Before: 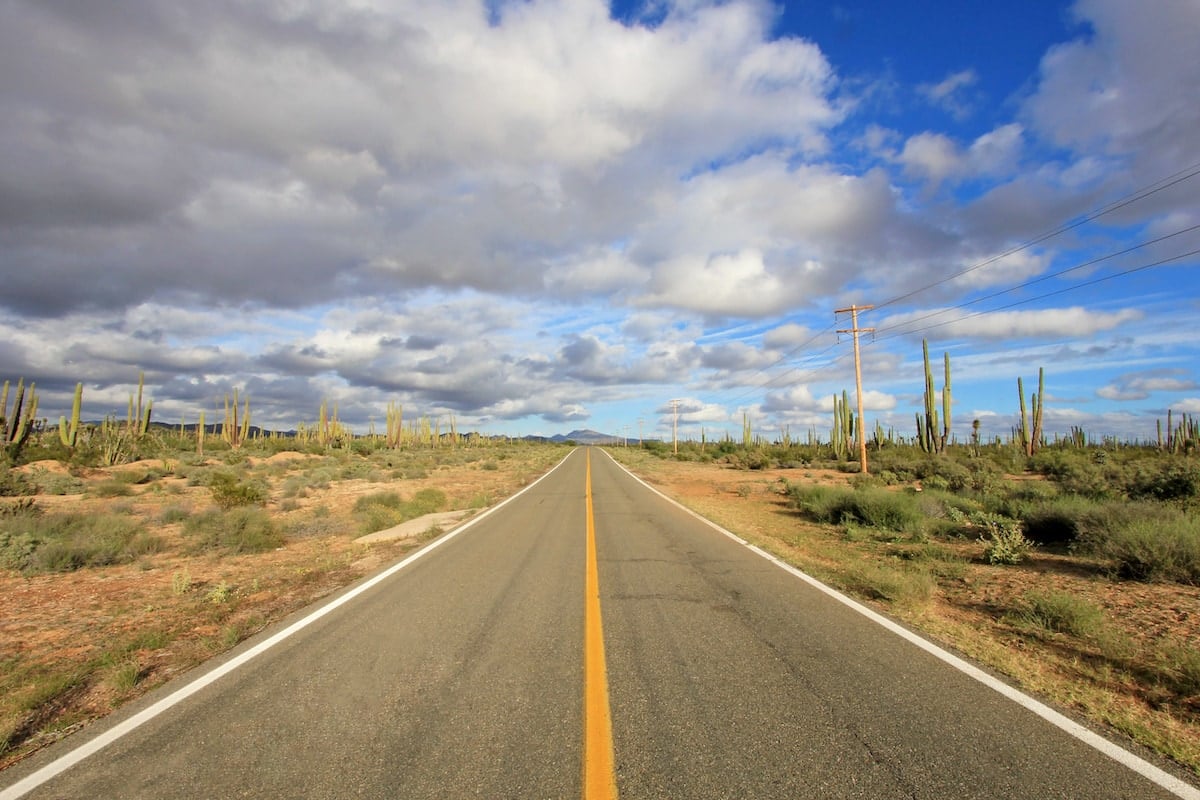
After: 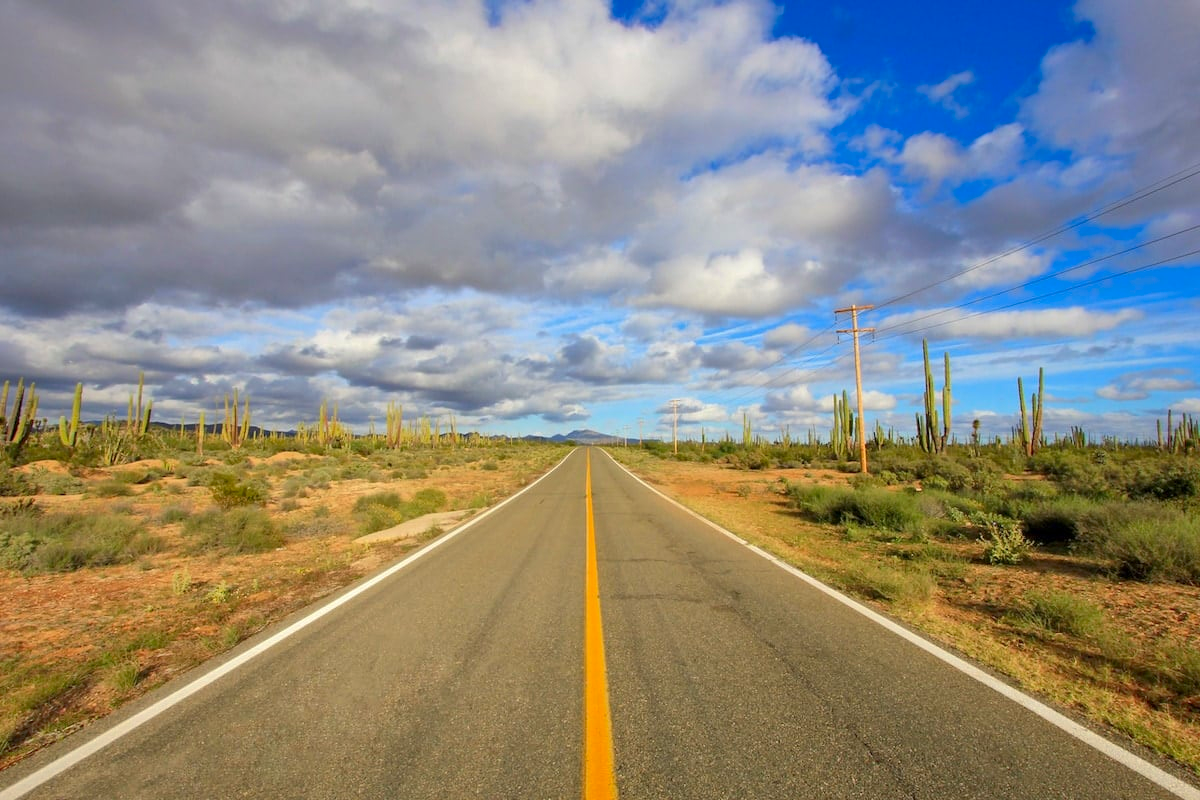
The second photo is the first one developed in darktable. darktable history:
shadows and highlights: on, module defaults
contrast brightness saturation: contrast 0.093, saturation 0.272
